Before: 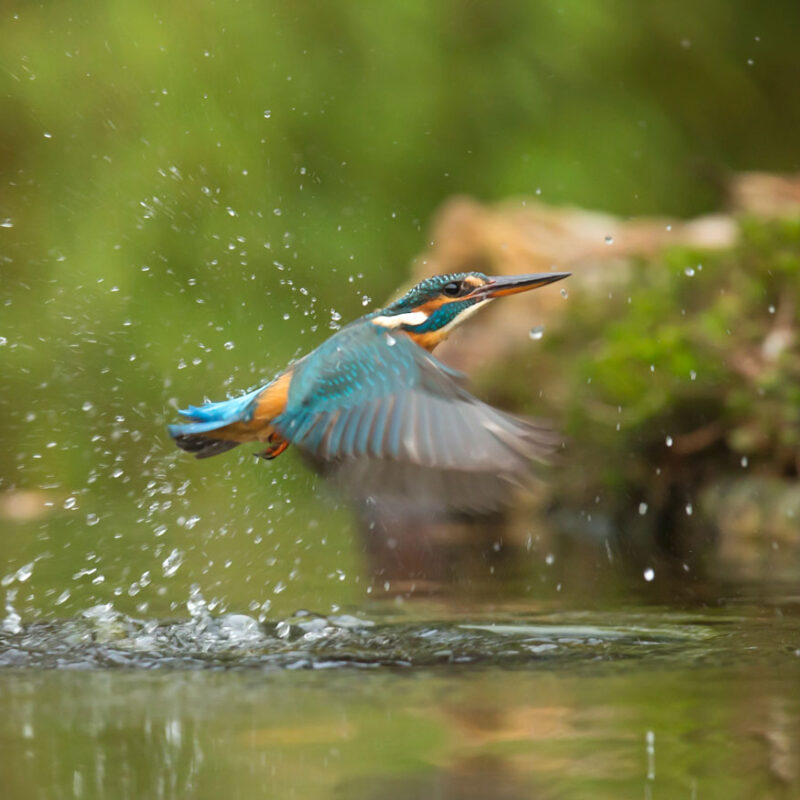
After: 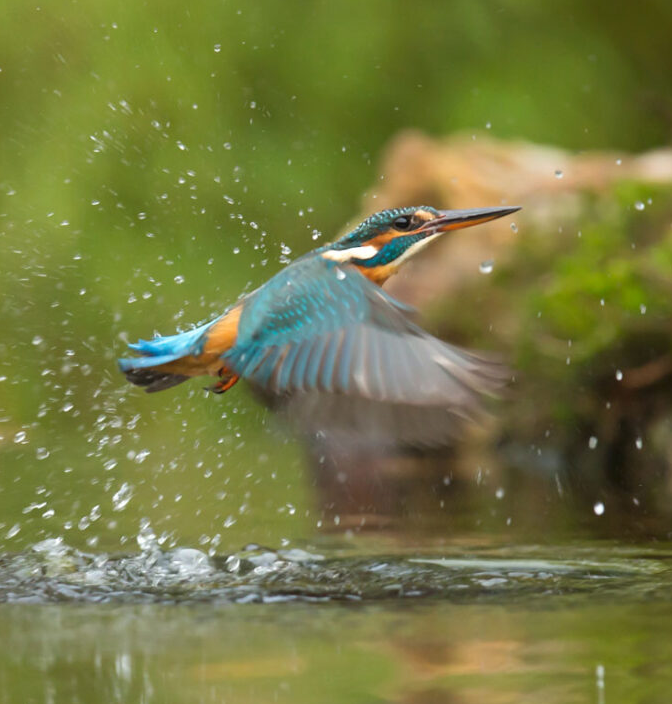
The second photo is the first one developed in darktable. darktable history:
crop: left 6.359%, top 8.374%, right 9.534%, bottom 3.613%
